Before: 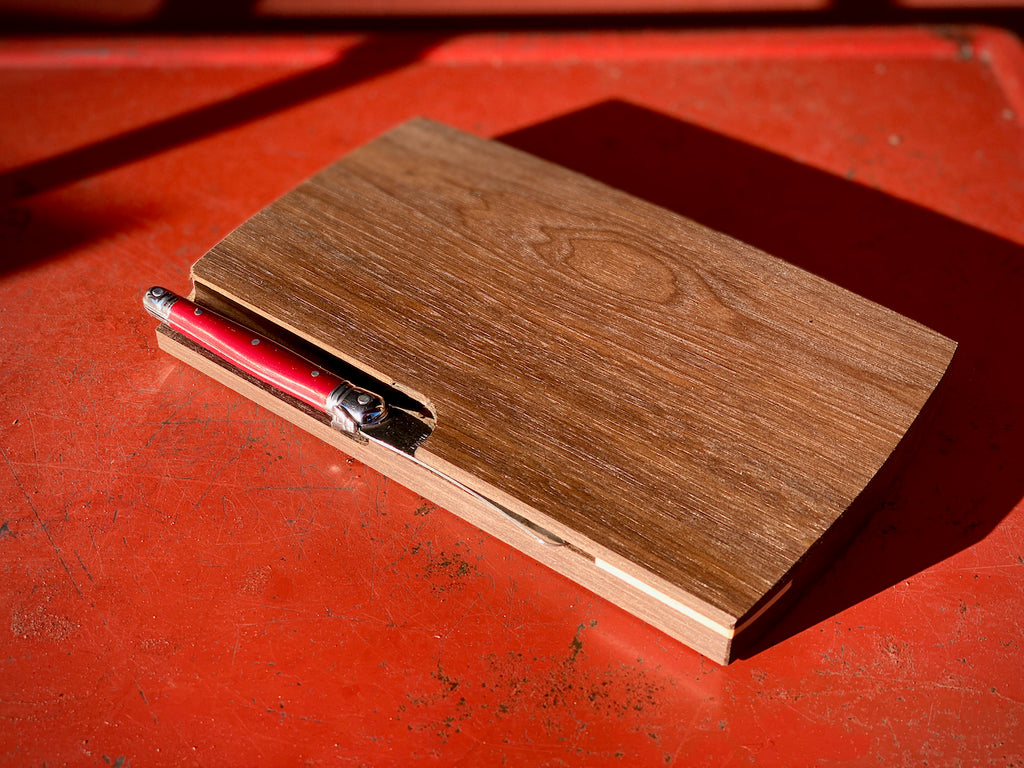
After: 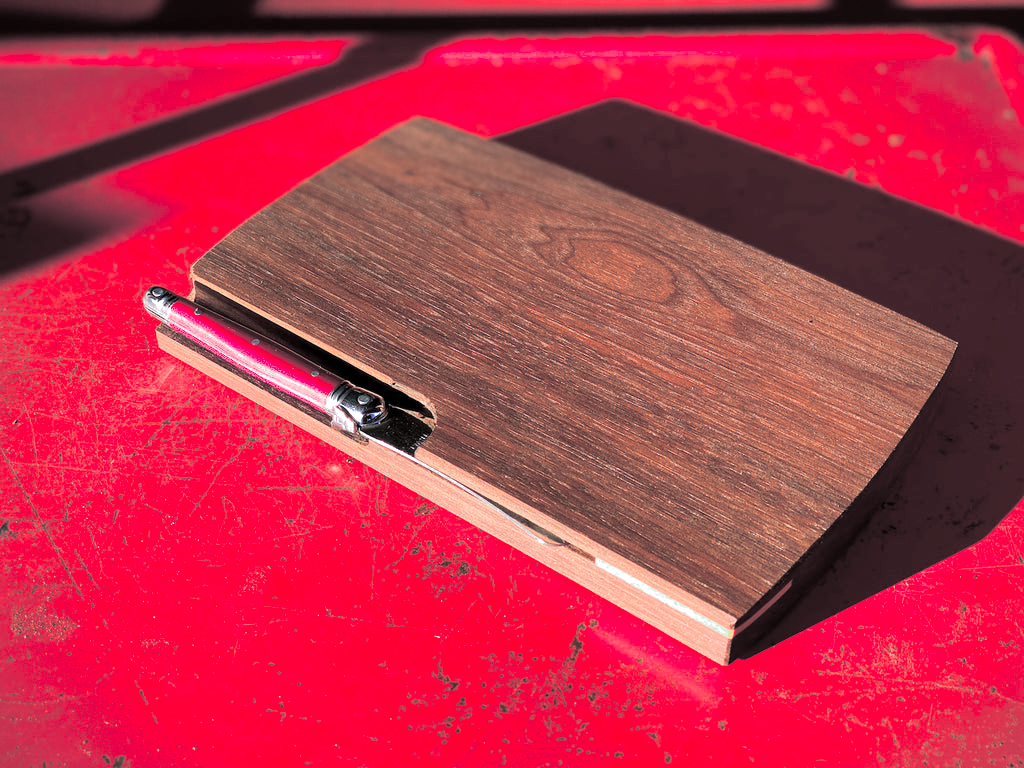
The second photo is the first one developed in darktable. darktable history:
color calibration: x 0.37, y 0.382, temperature 4313.32 K
split-toning: shadows › hue 201.6°, shadows › saturation 0.16, highlights › hue 50.4°, highlights › saturation 0.2, balance -49.9
color zones: curves: ch0 [(0.473, 0.374) (0.742, 0.784)]; ch1 [(0.354, 0.737) (0.742, 0.705)]; ch2 [(0.318, 0.421) (0.758, 0.532)]
